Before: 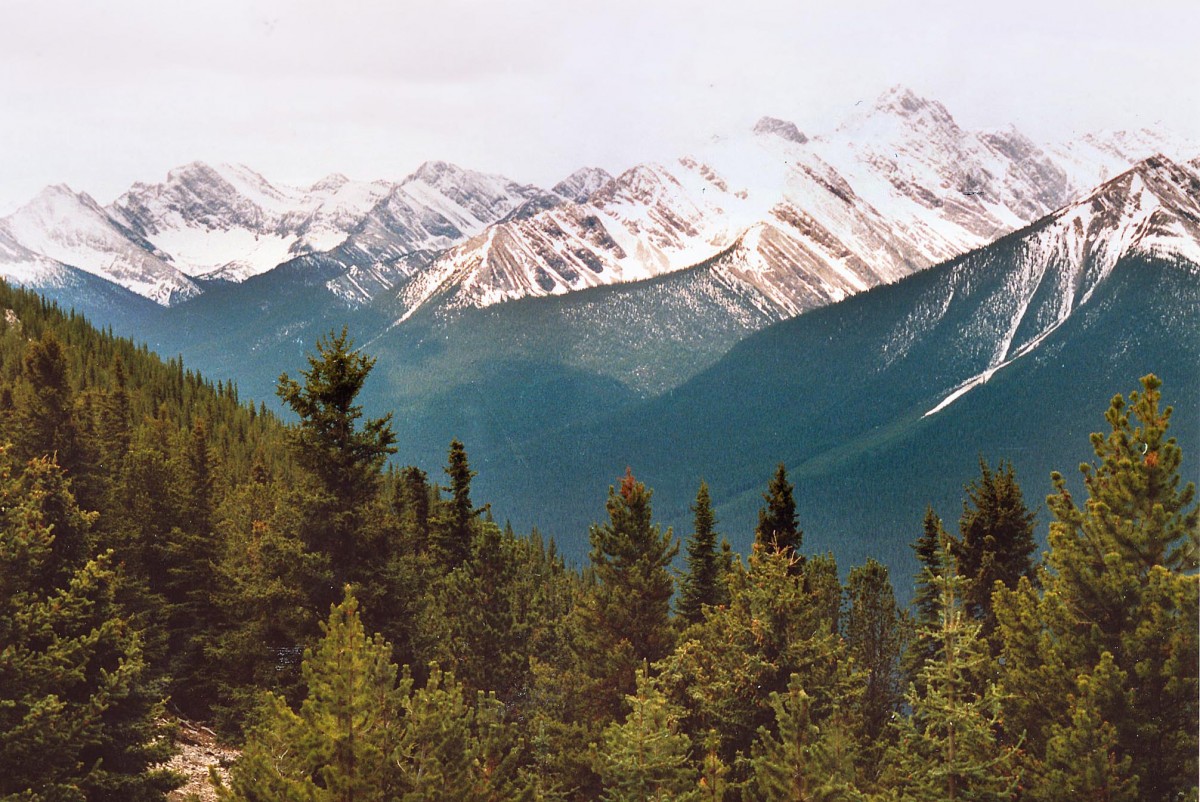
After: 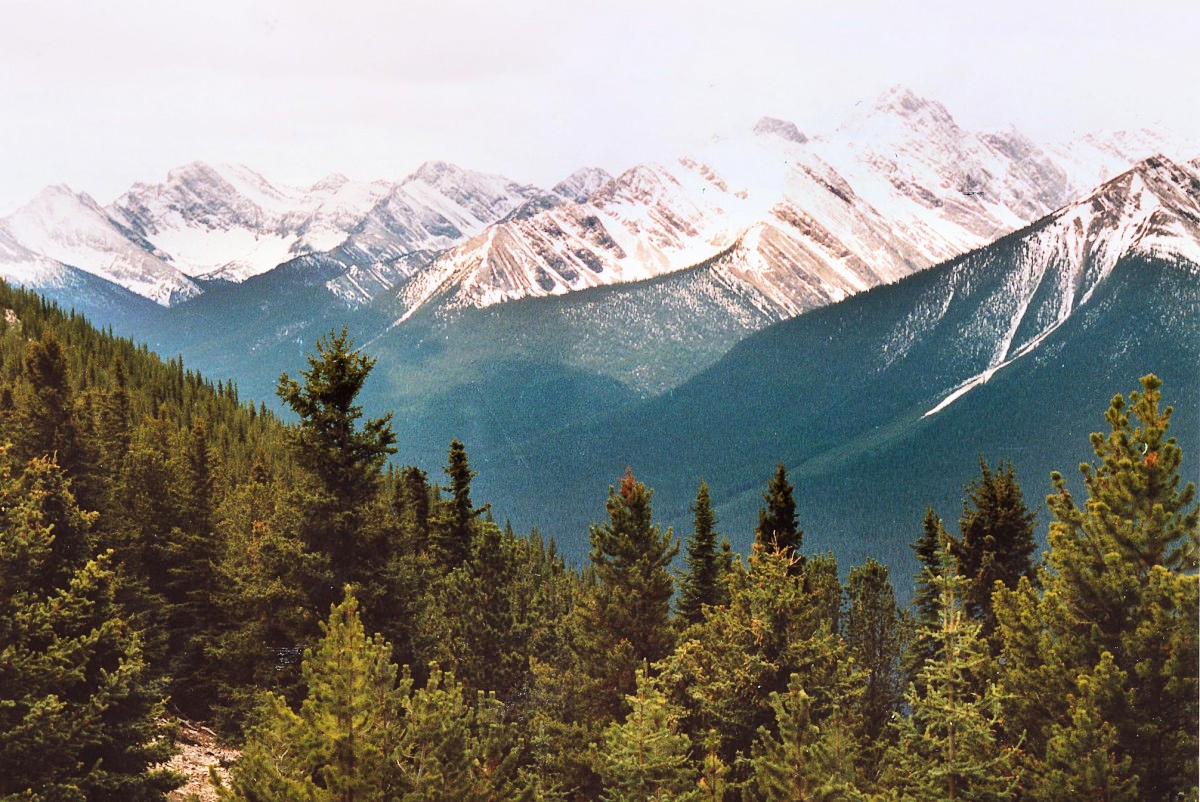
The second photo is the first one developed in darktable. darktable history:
tone curve: curves: ch0 [(0, 0) (0.003, 0.014) (0.011, 0.019) (0.025, 0.026) (0.044, 0.037) (0.069, 0.053) (0.1, 0.083) (0.136, 0.121) (0.177, 0.163) (0.224, 0.22) (0.277, 0.281) (0.335, 0.354) (0.399, 0.436) (0.468, 0.526) (0.543, 0.612) (0.623, 0.706) (0.709, 0.79) (0.801, 0.858) (0.898, 0.925) (1, 1)], color space Lab, linked channels, preserve colors none
